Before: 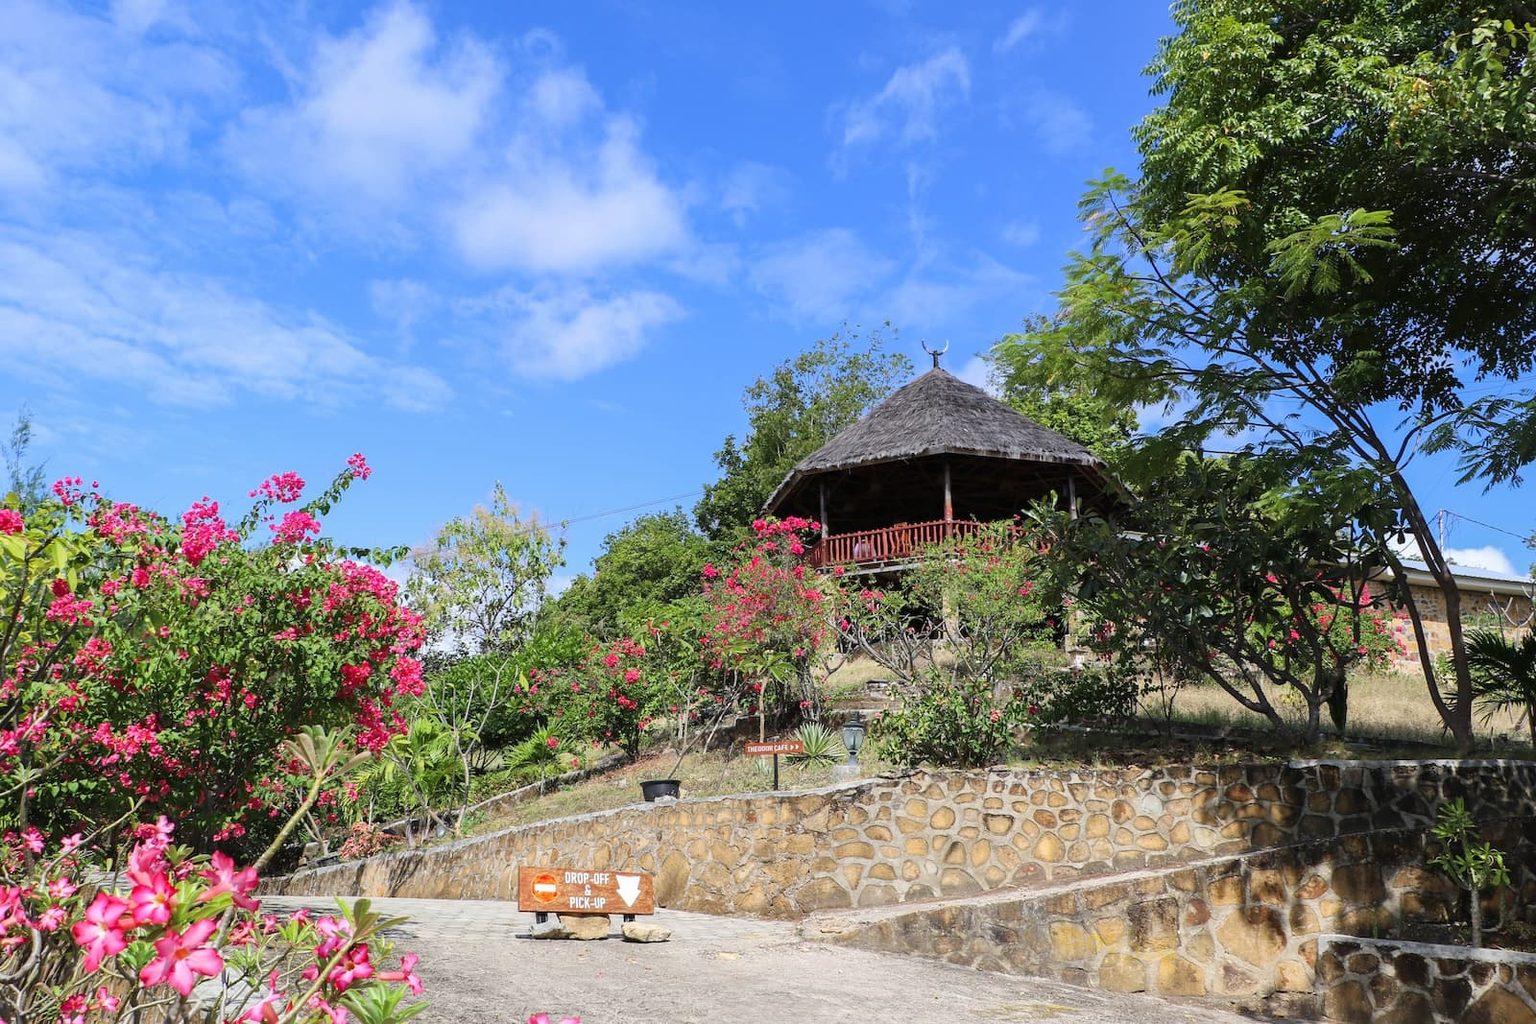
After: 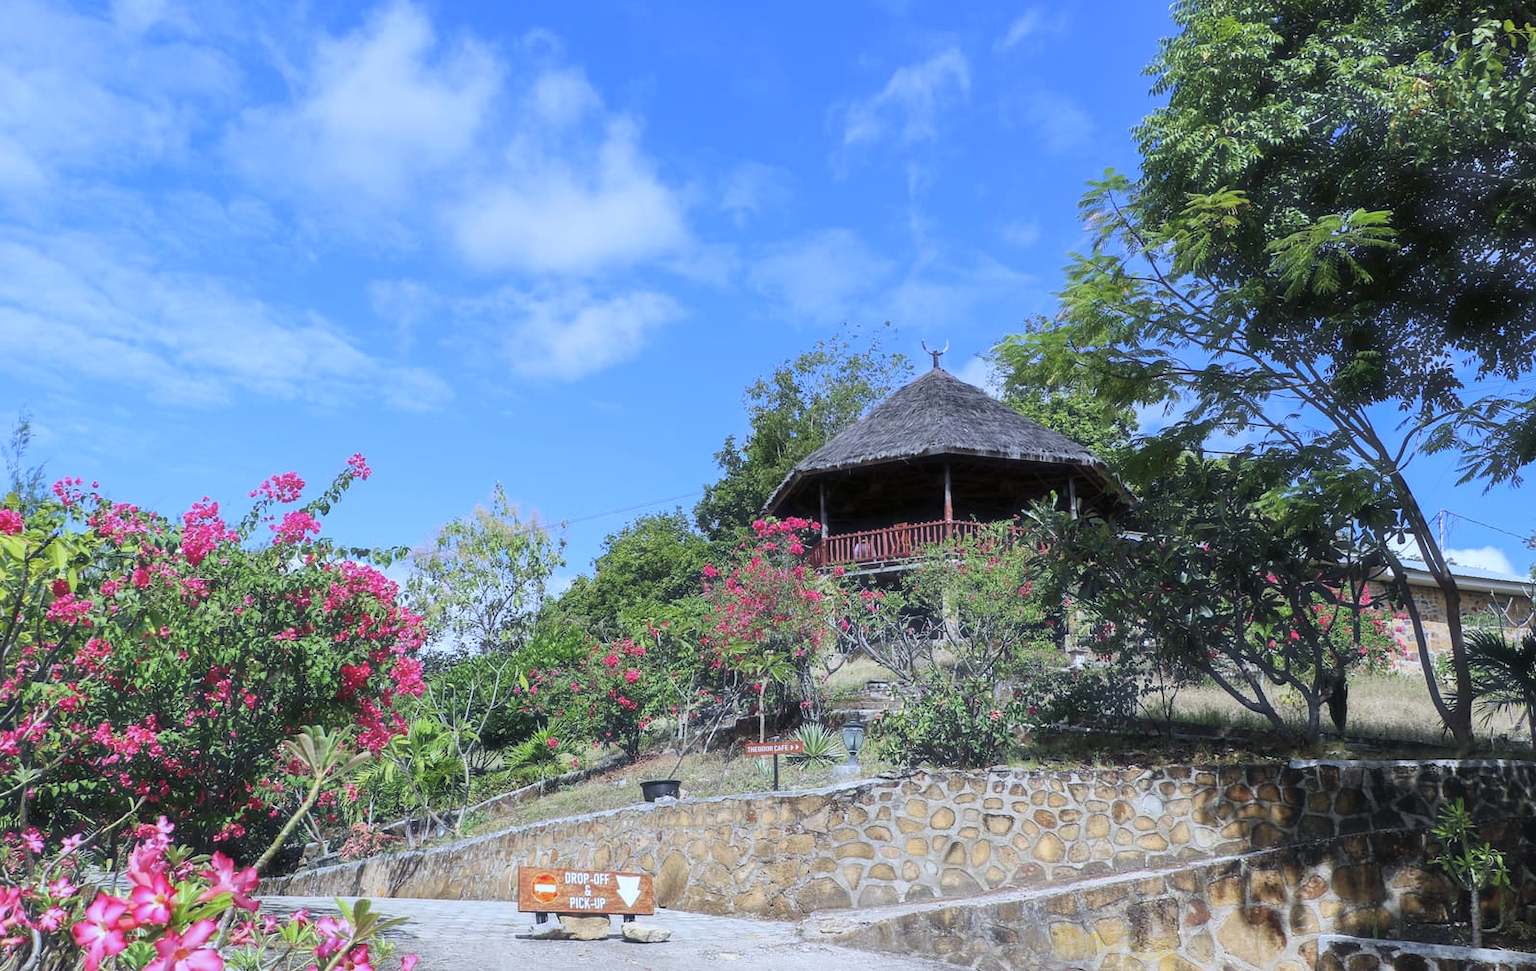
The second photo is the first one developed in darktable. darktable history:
crop and rotate: top 0%, bottom 5.097%
haze removal: strength -0.1, adaptive false
white balance: red 0.931, blue 1.11
